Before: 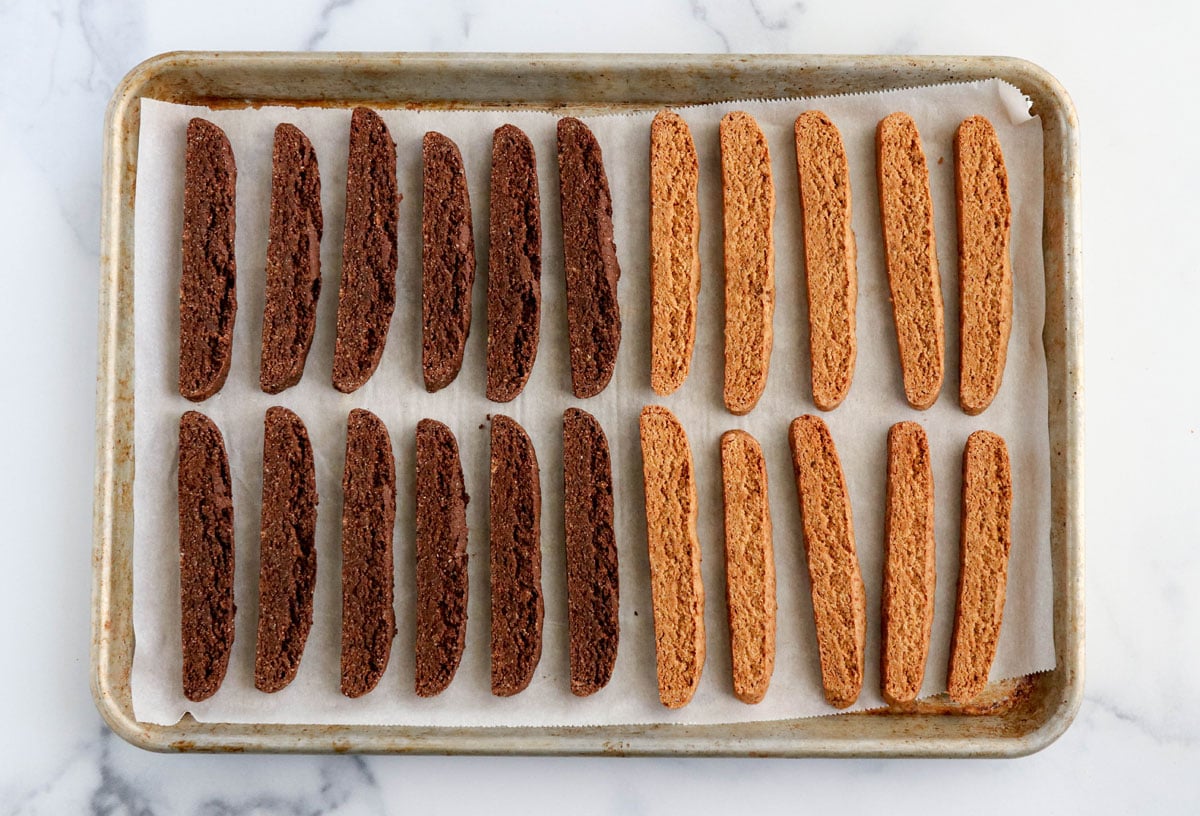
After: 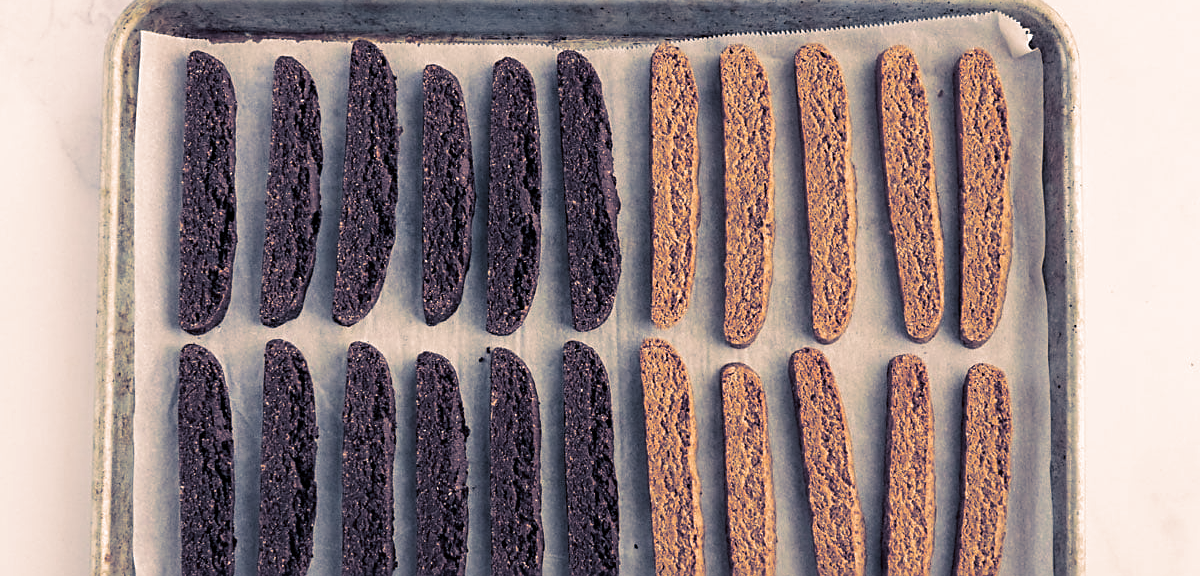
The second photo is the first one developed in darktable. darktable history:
crop and rotate: top 8.293%, bottom 20.996%
sharpen: radius 2.767
split-toning: shadows › hue 226.8°, shadows › saturation 0.56, highlights › hue 28.8°, balance -40, compress 0%
